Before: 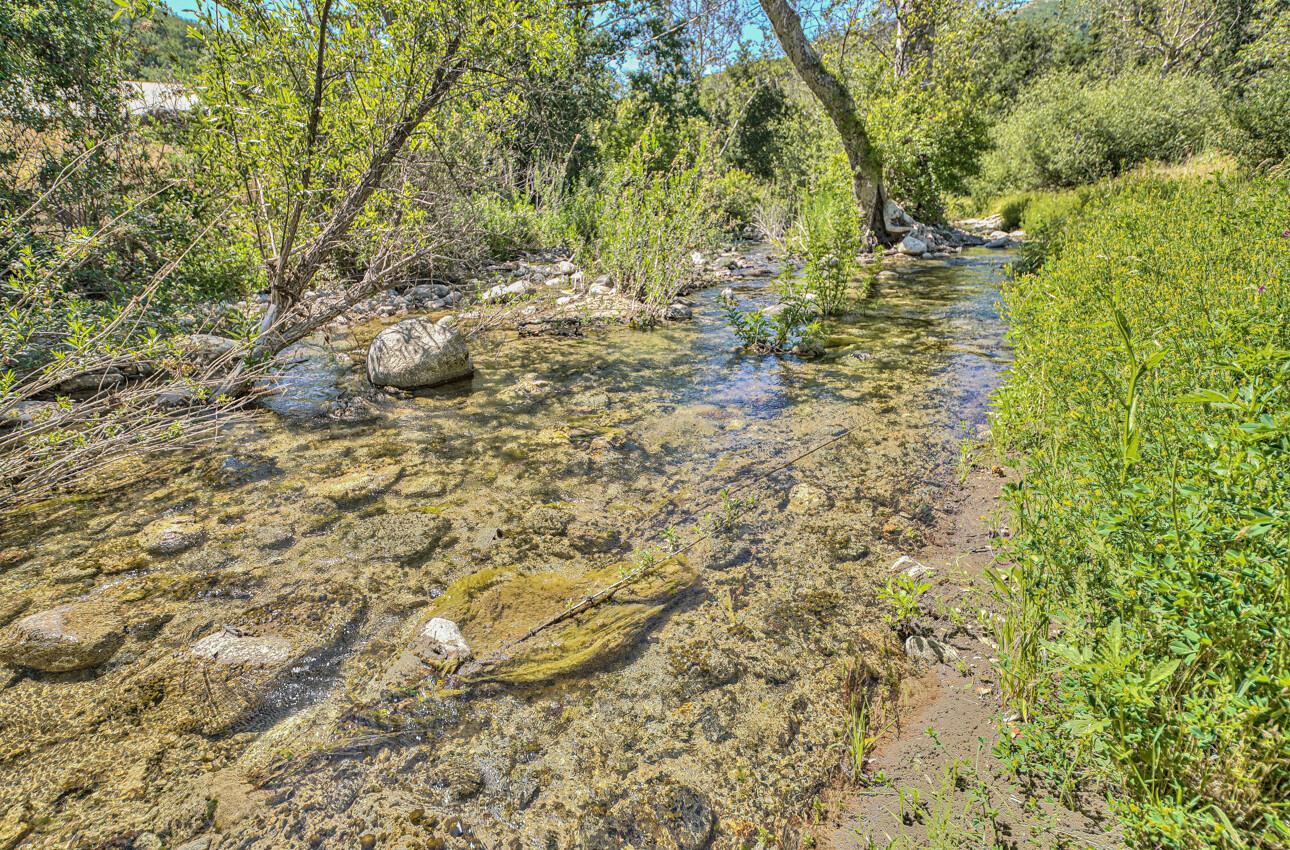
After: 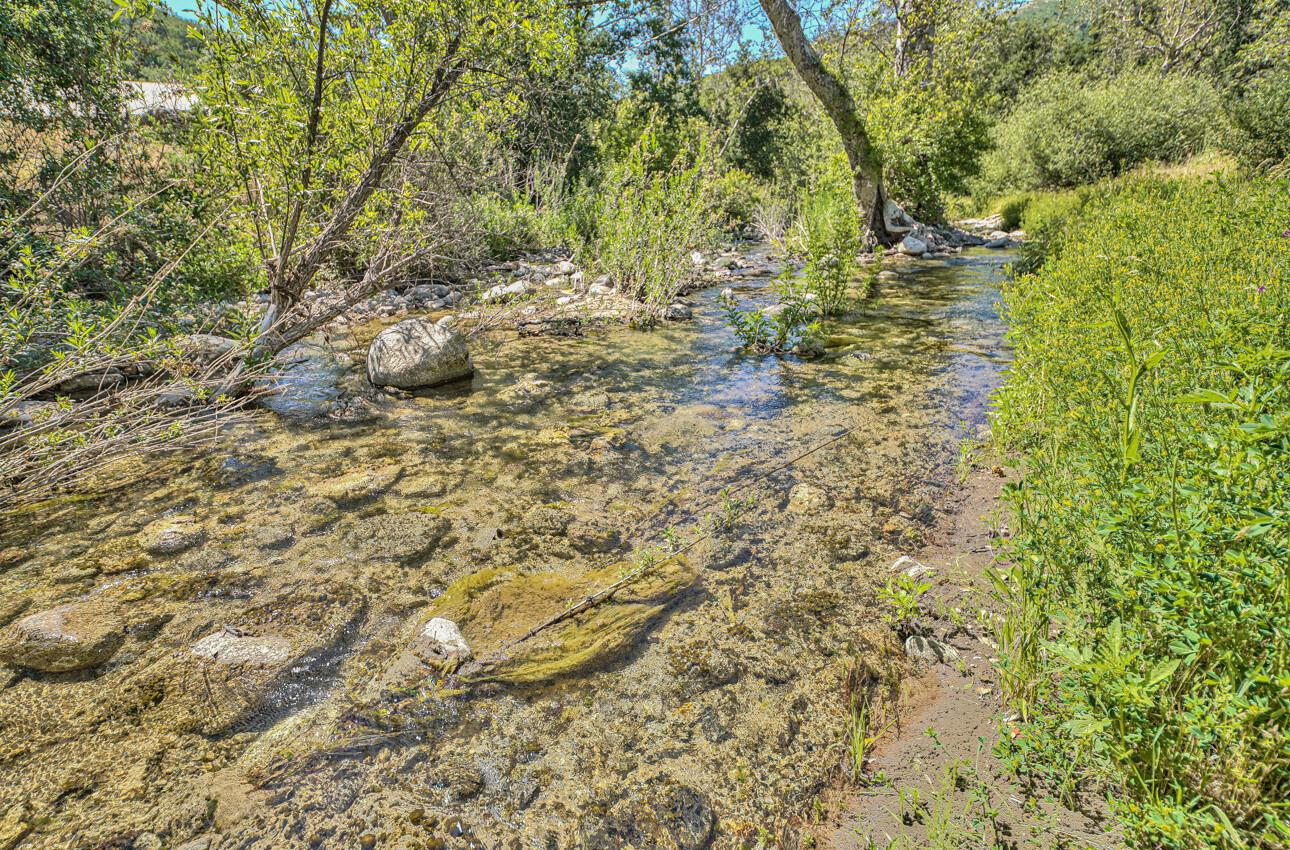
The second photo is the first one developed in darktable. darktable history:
exposure: exposure -0.041 EV, compensate highlight preservation false
tone equalizer: on, module defaults
